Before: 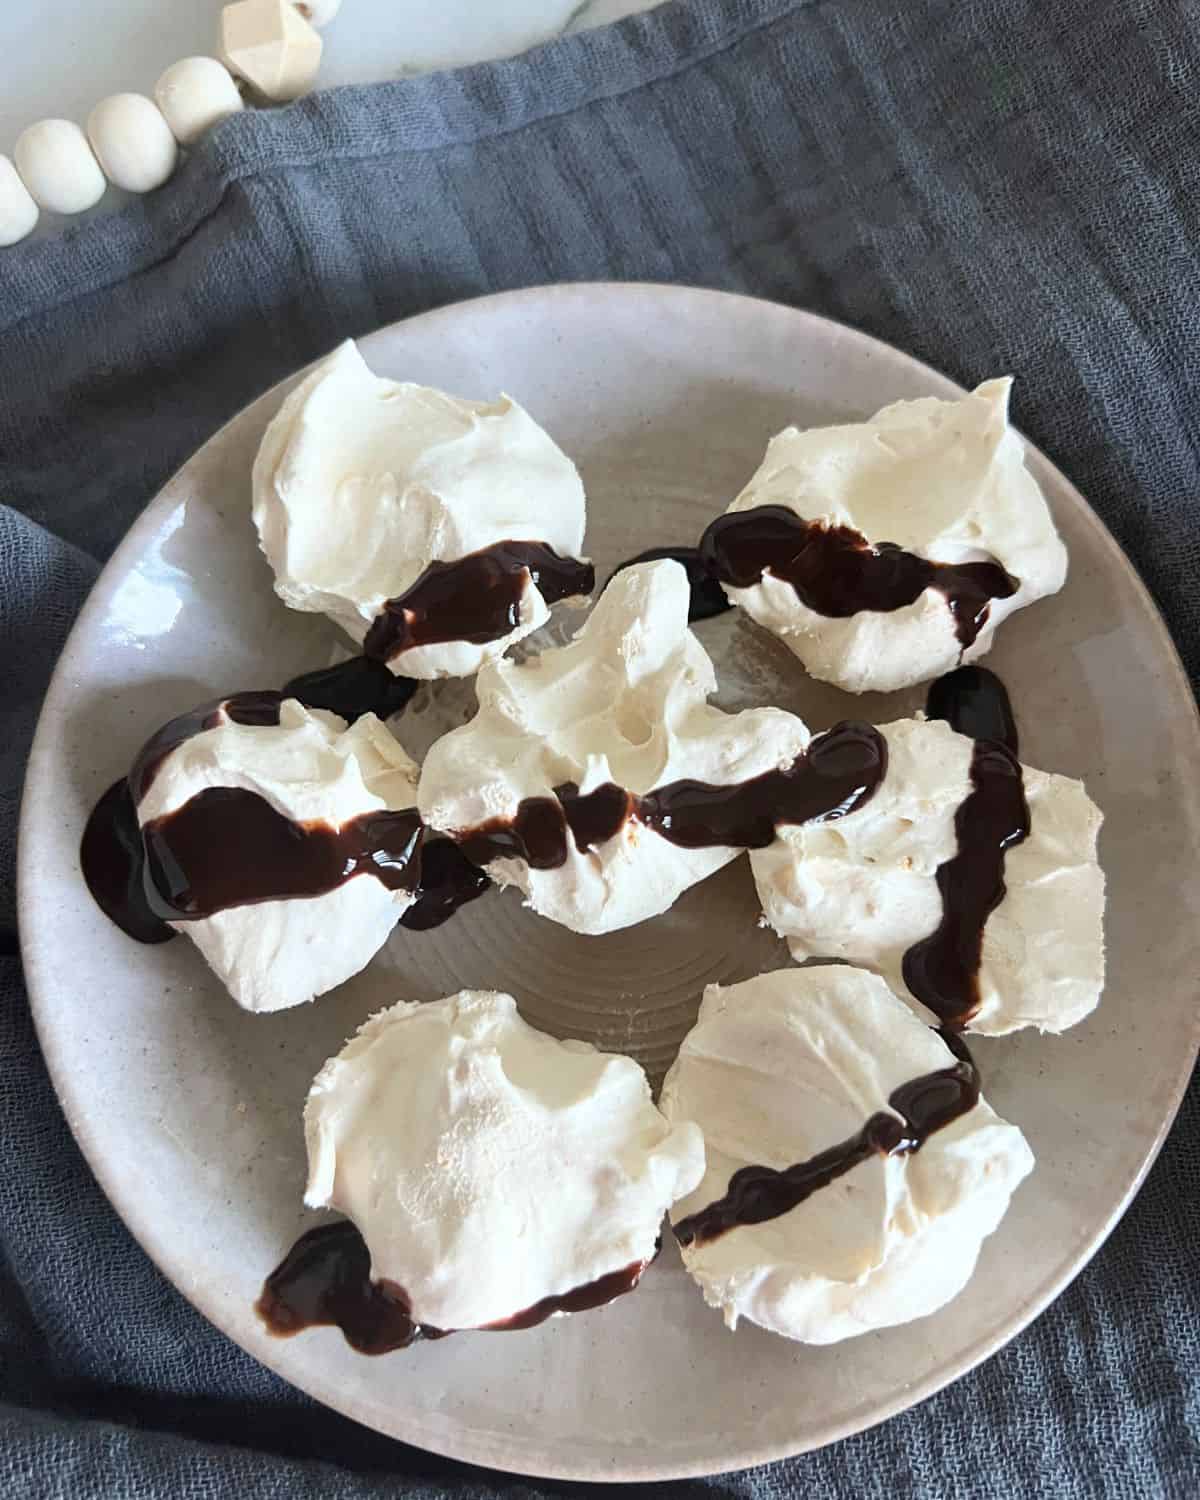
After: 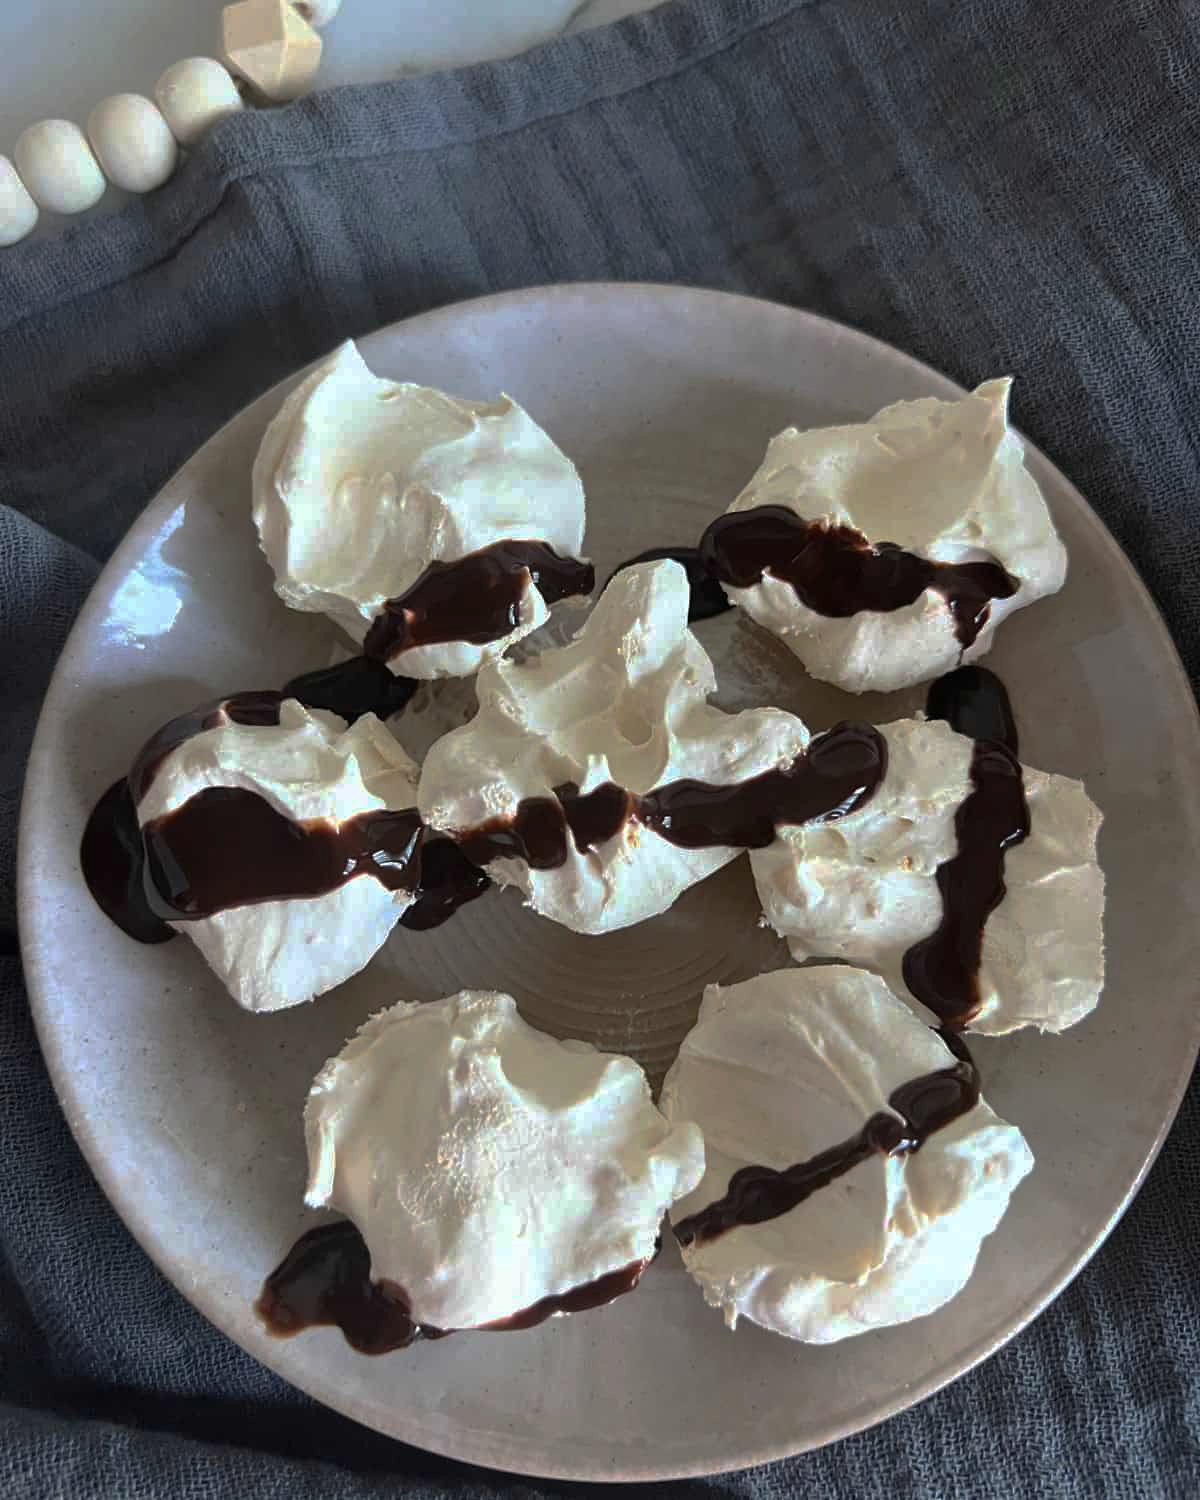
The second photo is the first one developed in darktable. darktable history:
base curve: curves: ch0 [(0, 0) (0.826, 0.587) (1, 1)], preserve colors none
